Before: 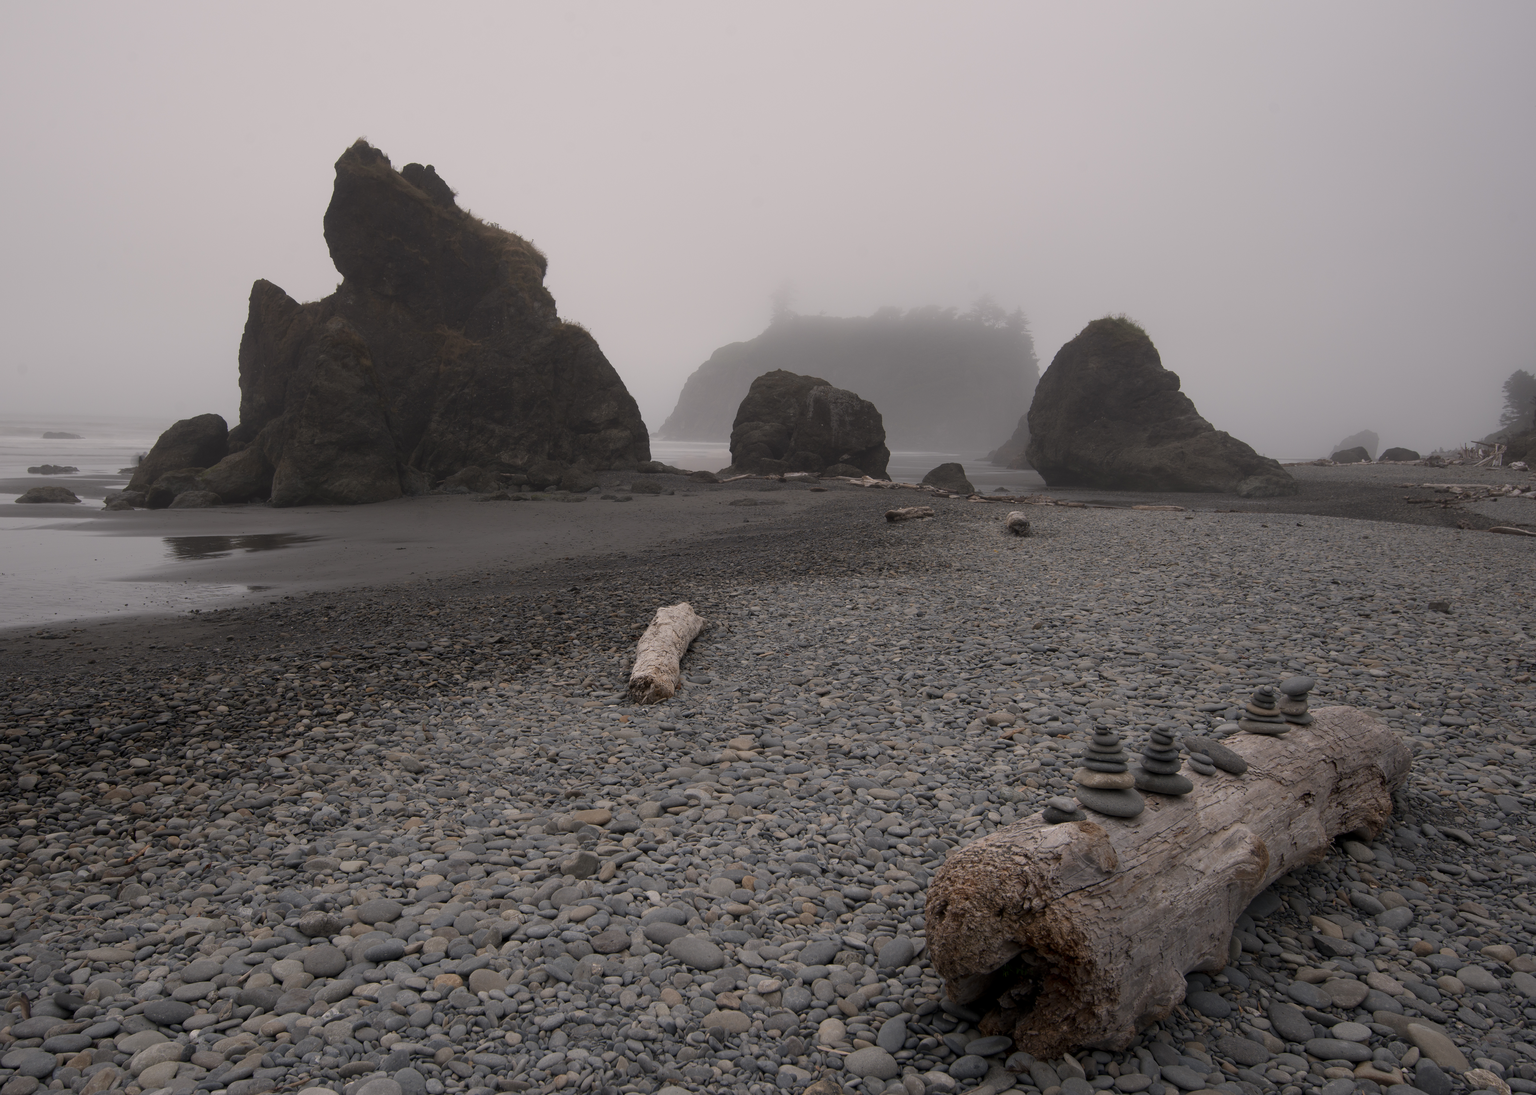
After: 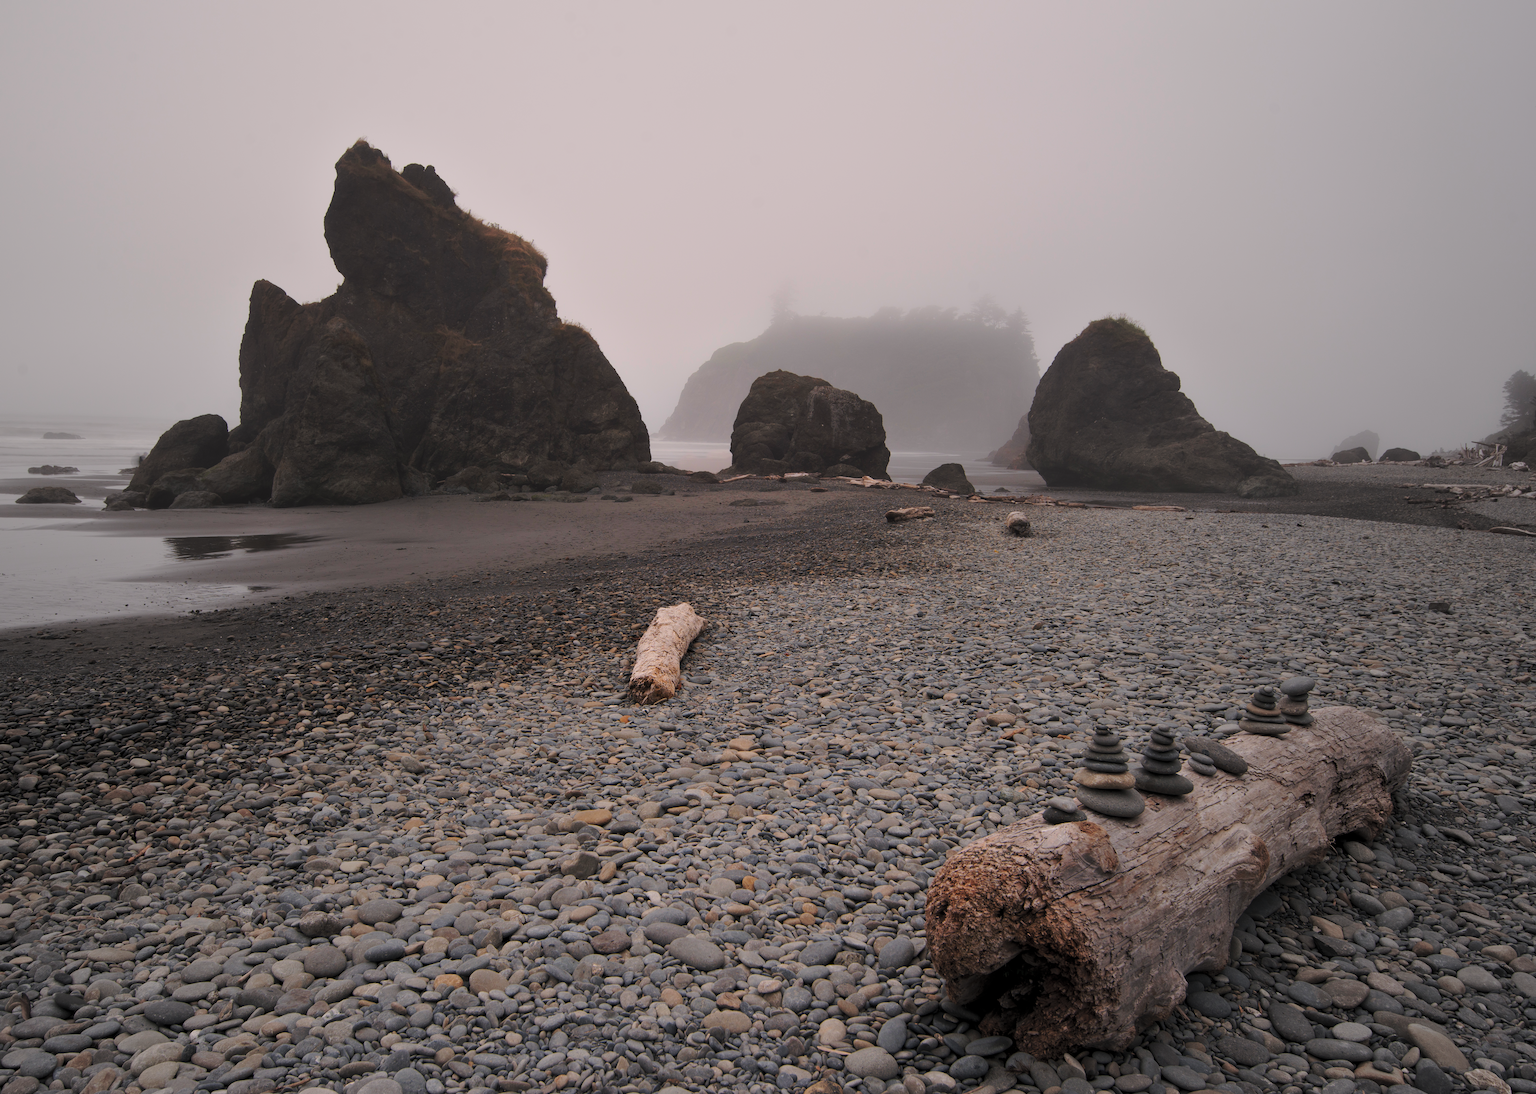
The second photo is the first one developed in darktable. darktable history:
vignetting: fall-off start 18.21%, fall-off radius 137.95%, brightness -0.207, center (-0.078, 0.066), width/height ratio 0.62, shape 0.59
color balance rgb: perceptual saturation grading › global saturation 30%, global vibrance 20%
base curve: curves: ch0 [(0, 0) (0.073, 0.04) (0.157, 0.139) (0.492, 0.492) (0.758, 0.758) (1, 1)], preserve colors none
fill light: on, module defaults
shadows and highlights: shadows 32, highlights -32, soften with gaussian
contrast brightness saturation: brightness 0.15
